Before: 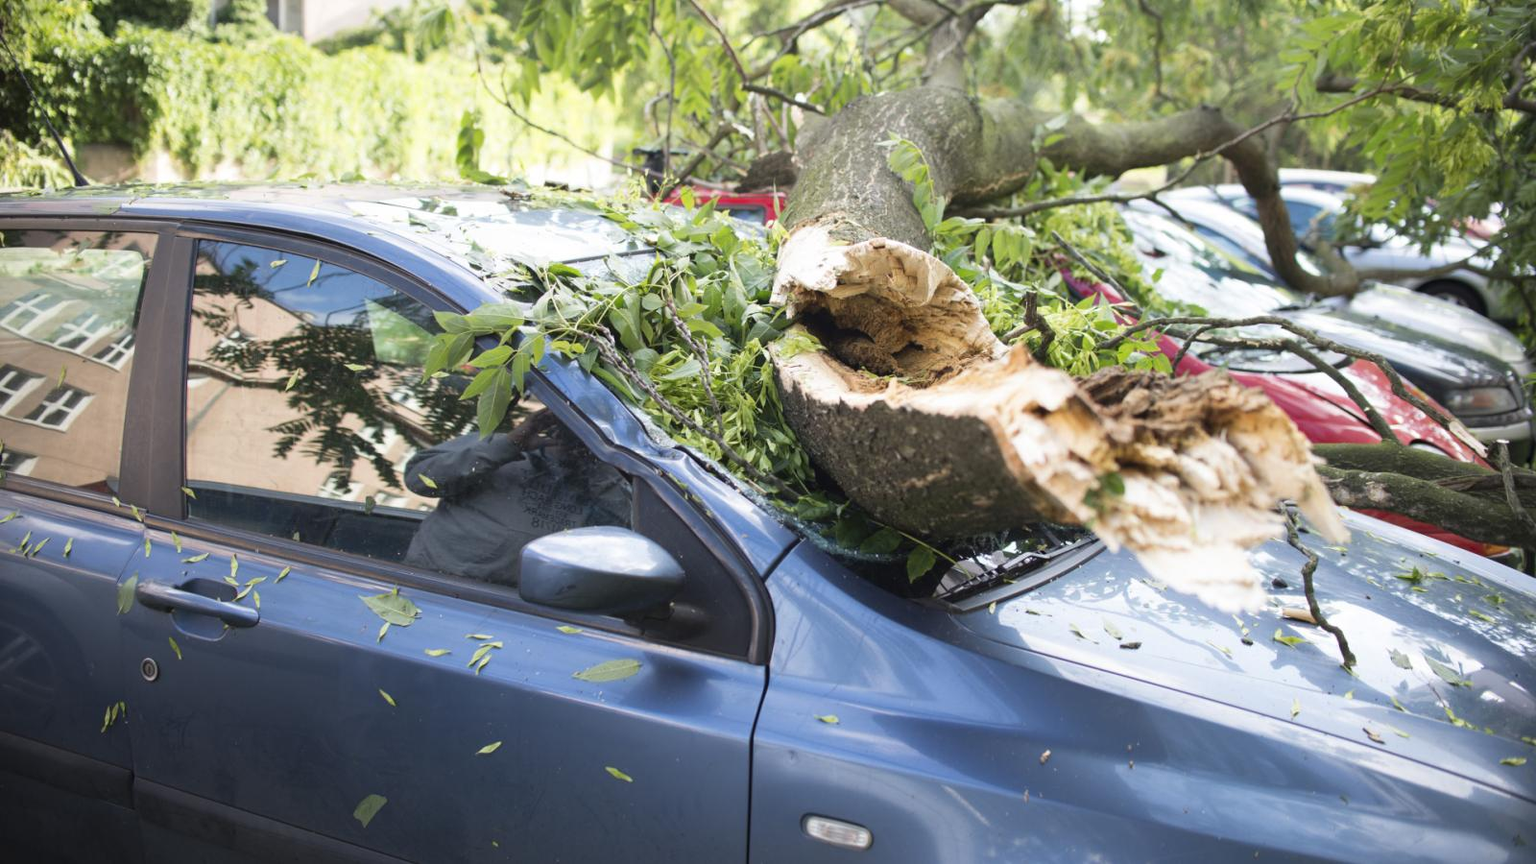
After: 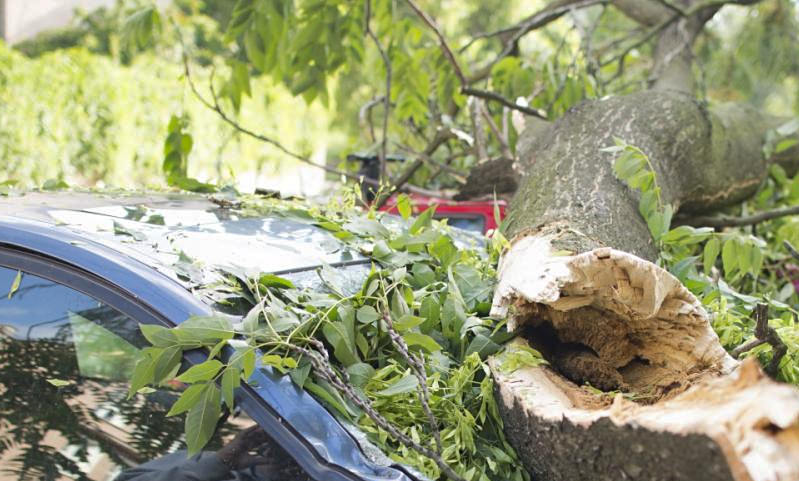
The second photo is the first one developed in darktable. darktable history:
crop: left 19.538%, right 30.479%, bottom 46.462%
sharpen: amount 0.215
shadows and highlights: shadows 29.88
